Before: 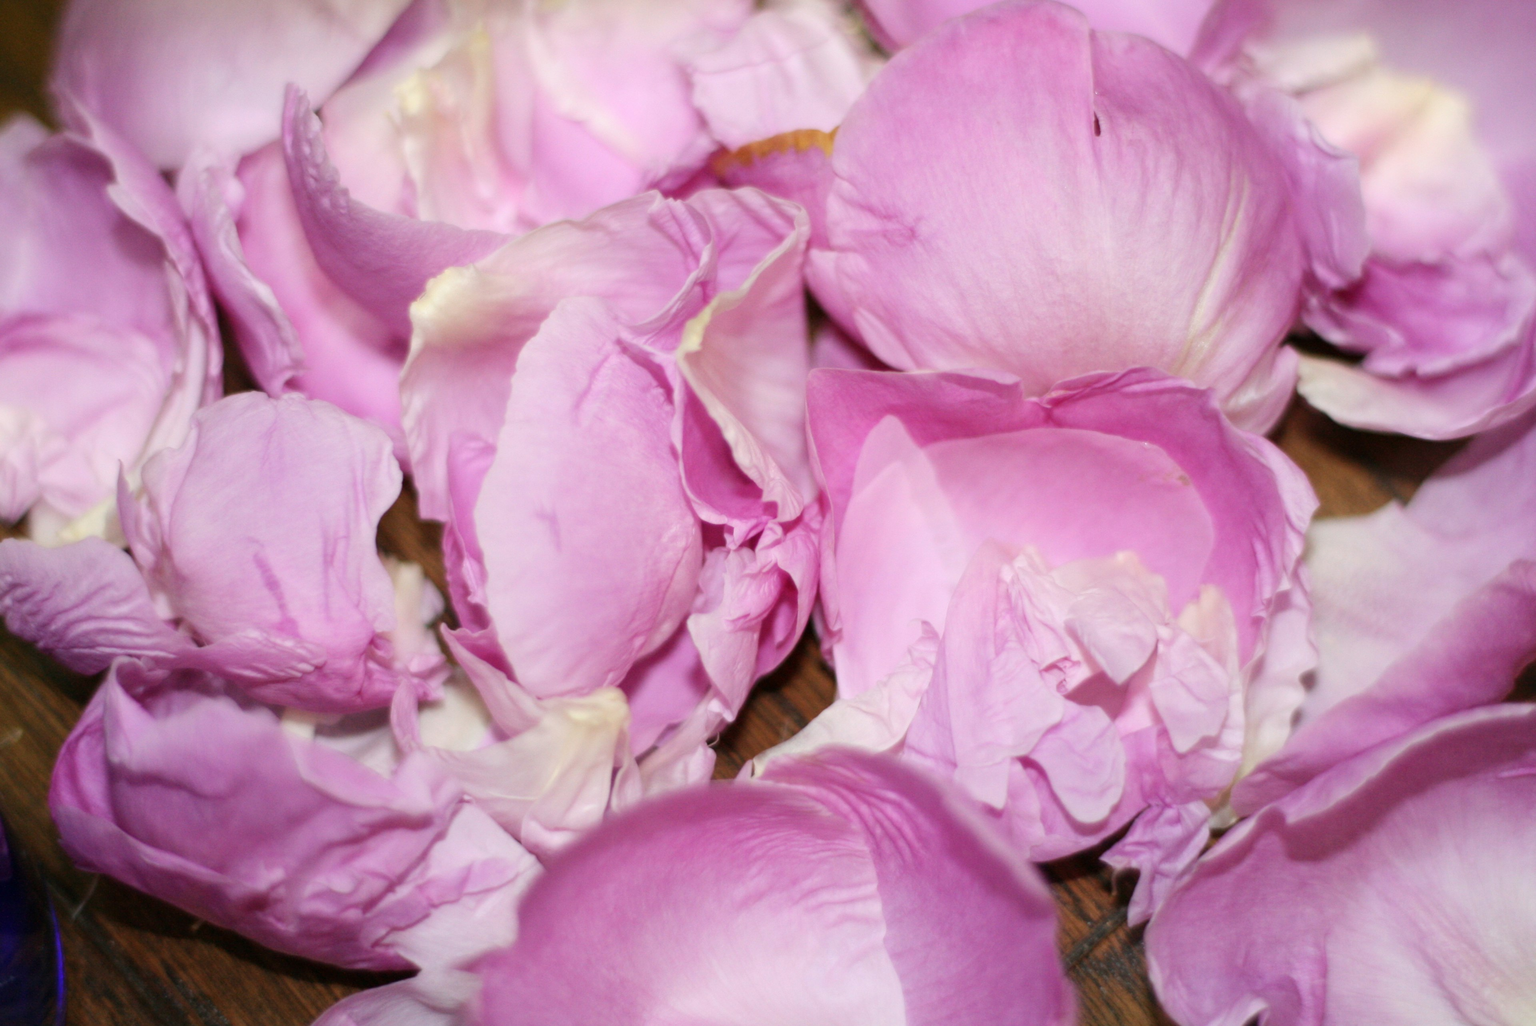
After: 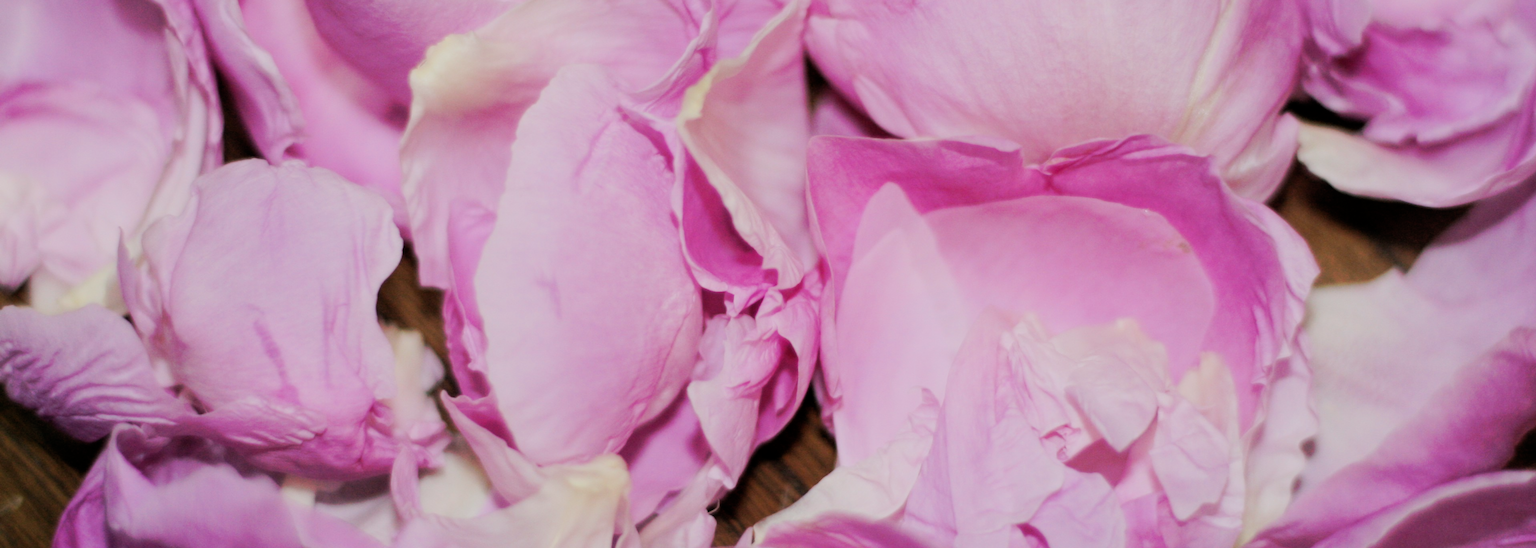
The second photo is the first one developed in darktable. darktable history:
tone curve: curves: ch0 [(0, 0) (0.003, 0.003) (0.011, 0.01) (0.025, 0.023) (0.044, 0.042) (0.069, 0.065) (0.1, 0.094) (0.136, 0.128) (0.177, 0.167) (0.224, 0.211) (0.277, 0.261) (0.335, 0.315) (0.399, 0.375) (0.468, 0.441) (0.543, 0.543) (0.623, 0.623) (0.709, 0.709) (0.801, 0.801) (0.898, 0.898) (1, 1)], preserve colors none
filmic rgb: middle gray luminance 28.75%, black relative exposure -10.34 EV, white relative exposure 5.48 EV, threshold 5.95 EV, target black luminance 0%, hardness 3.92, latitude 1.19%, contrast 1.122, highlights saturation mix 5.83%, shadows ↔ highlights balance 14.85%, enable highlight reconstruction true
crop and rotate: top 22.732%, bottom 23.82%
